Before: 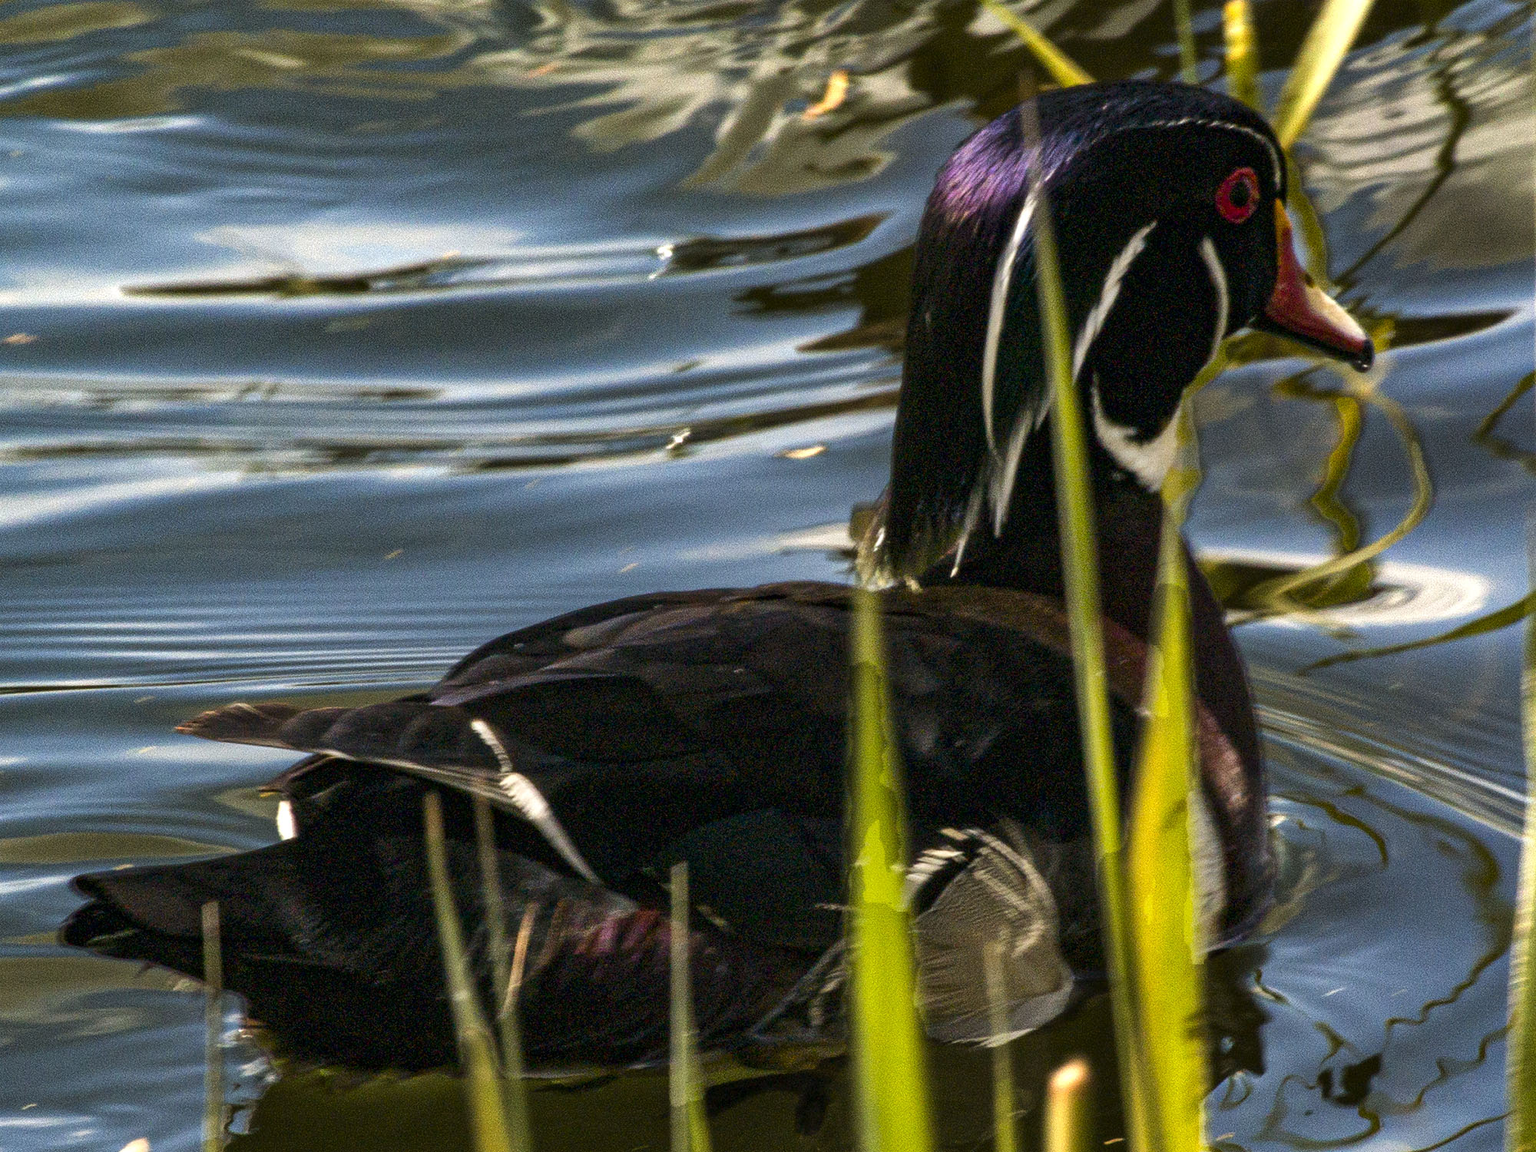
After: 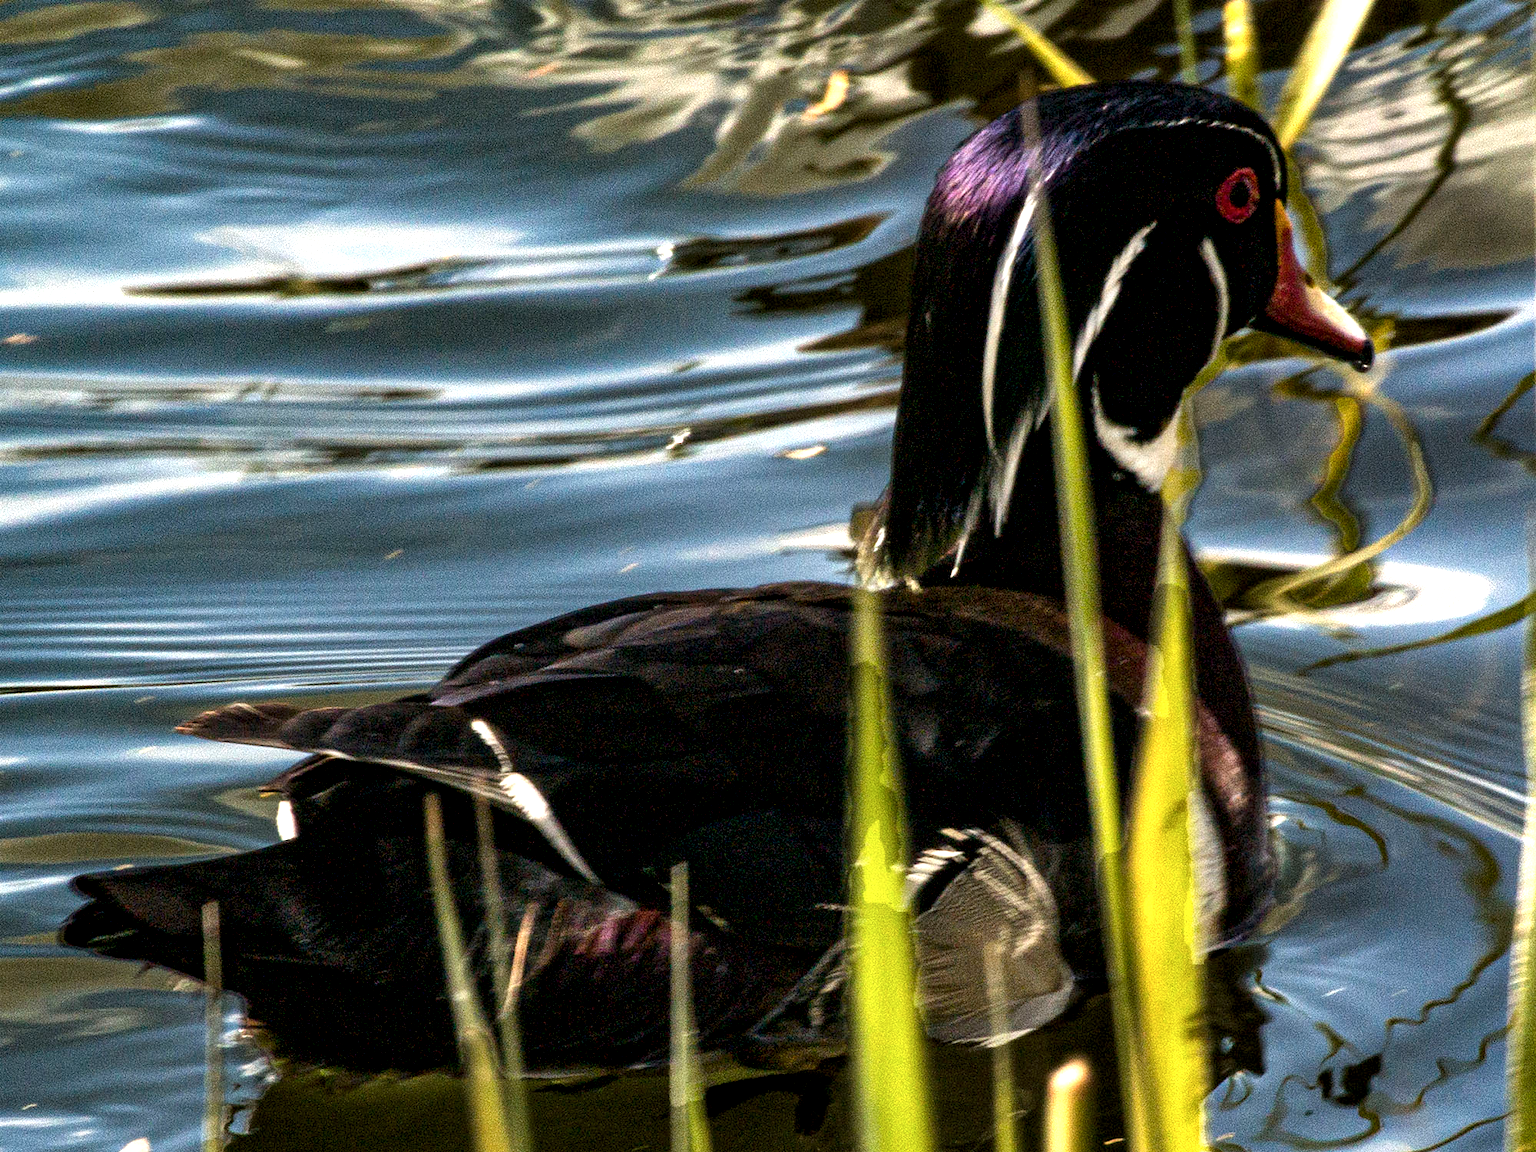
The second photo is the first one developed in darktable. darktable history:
local contrast: highlights 182%, shadows 124%, detail 140%, midtone range 0.254
